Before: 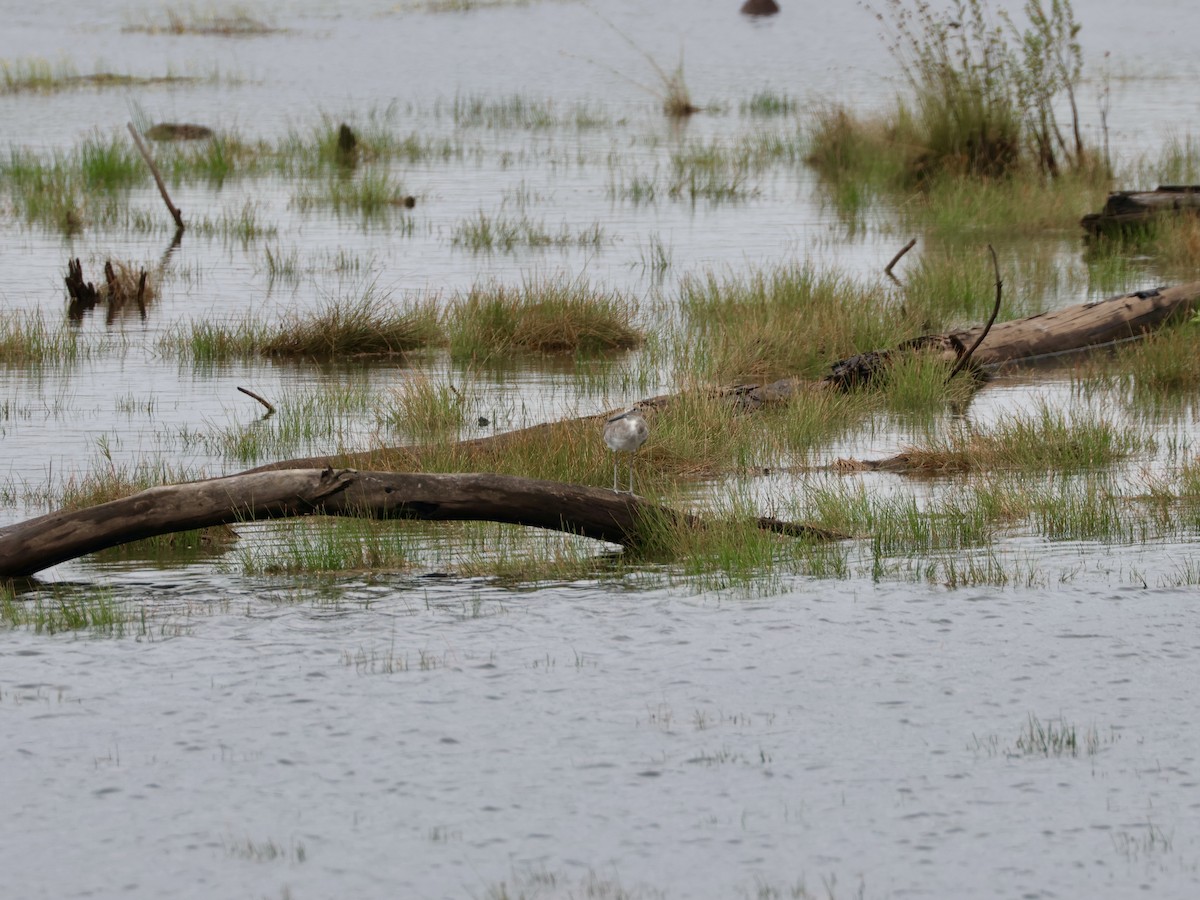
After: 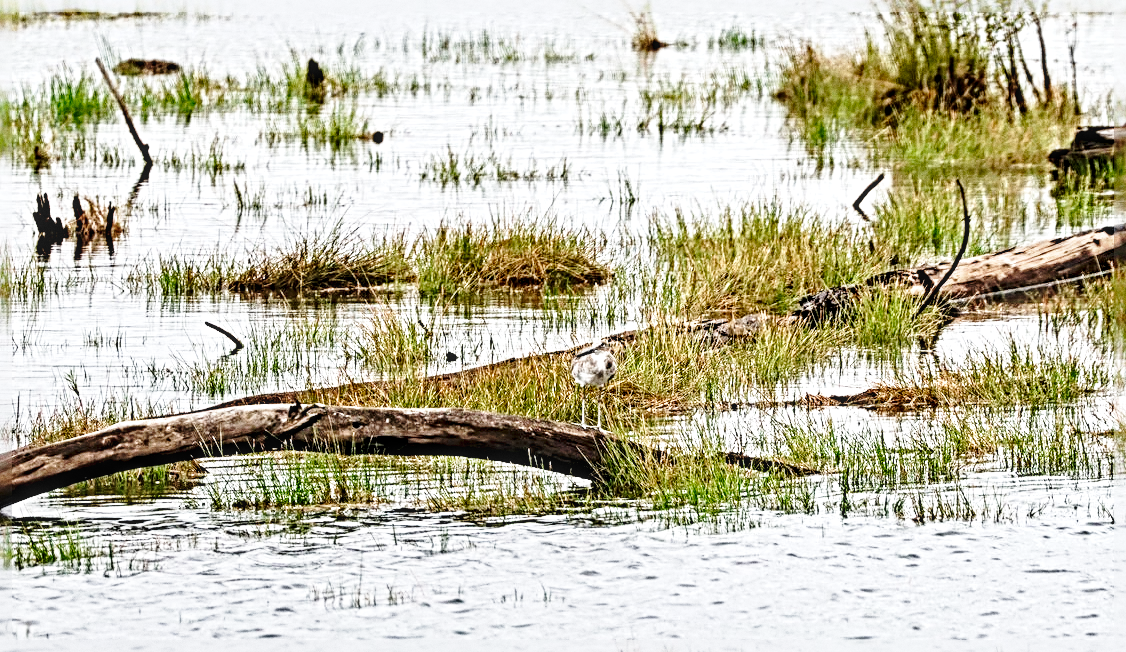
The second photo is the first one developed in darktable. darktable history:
exposure: black level correction 0.001, exposure 0.675 EV, compensate highlight preservation false
sharpen: radius 6.3, amount 1.8, threshold 0
local contrast: detail 130%
grain: coarseness 3.21 ISO
base curve: curves: ch0 [(0, 0) (0.028, 0.03) (0.121, 0.232) (0.46, 0.748) (0.859, 0.968) (1, 1)], preserve colors none
crop: left 2.737%, top 7.287%, right 3.421%, bottom 20.179%
